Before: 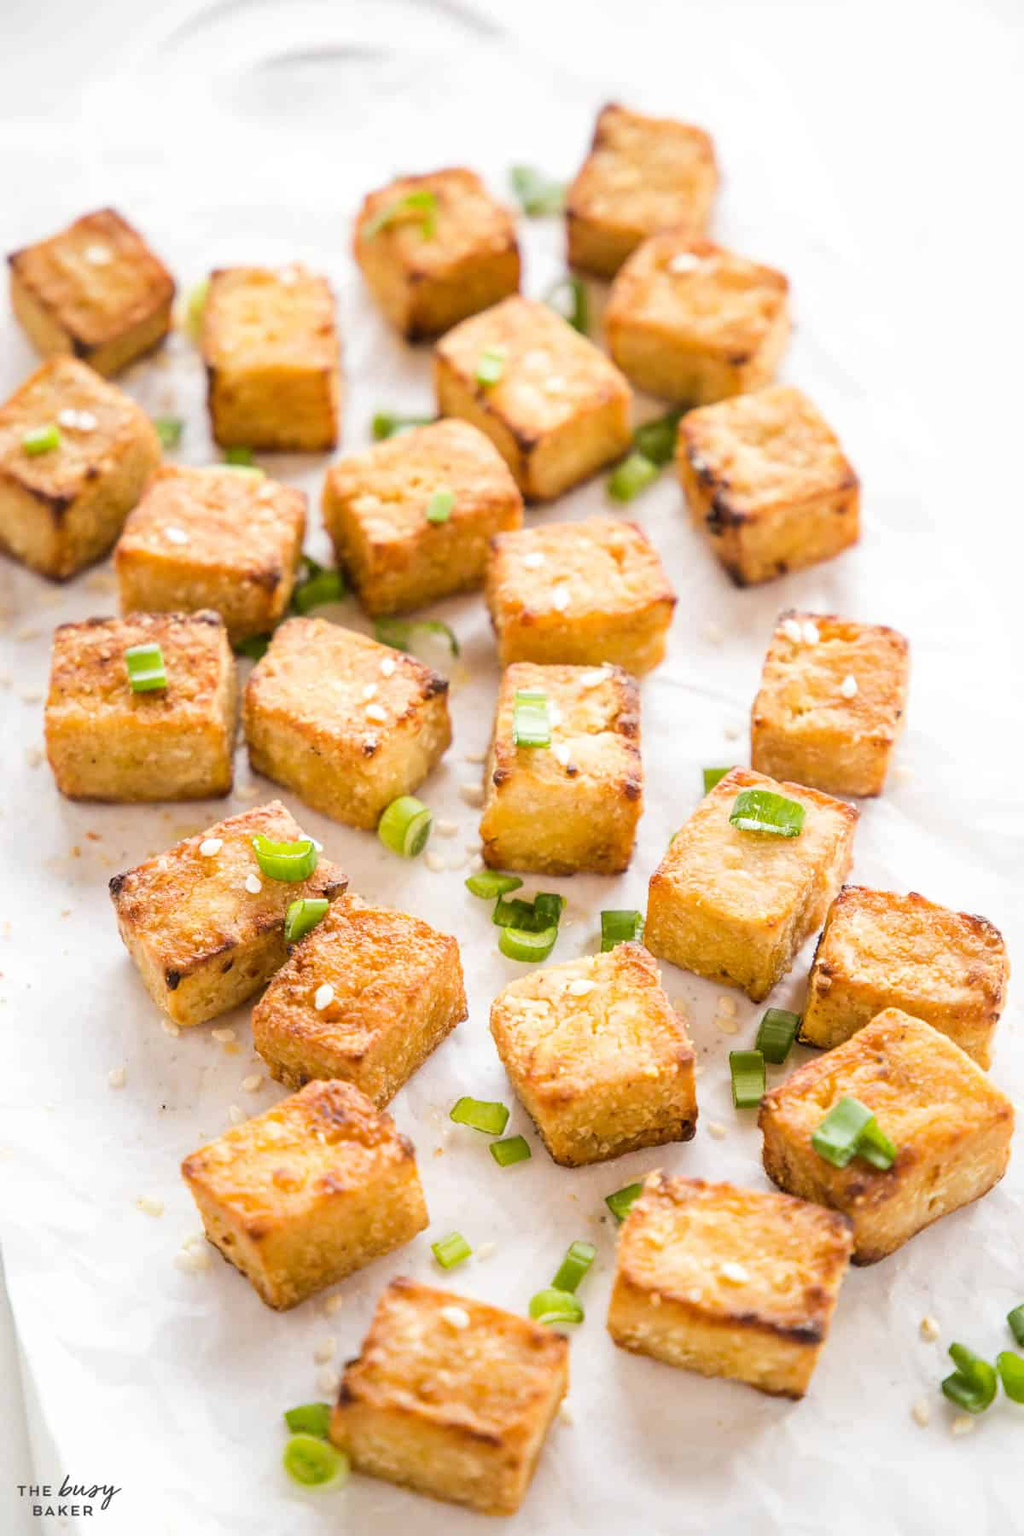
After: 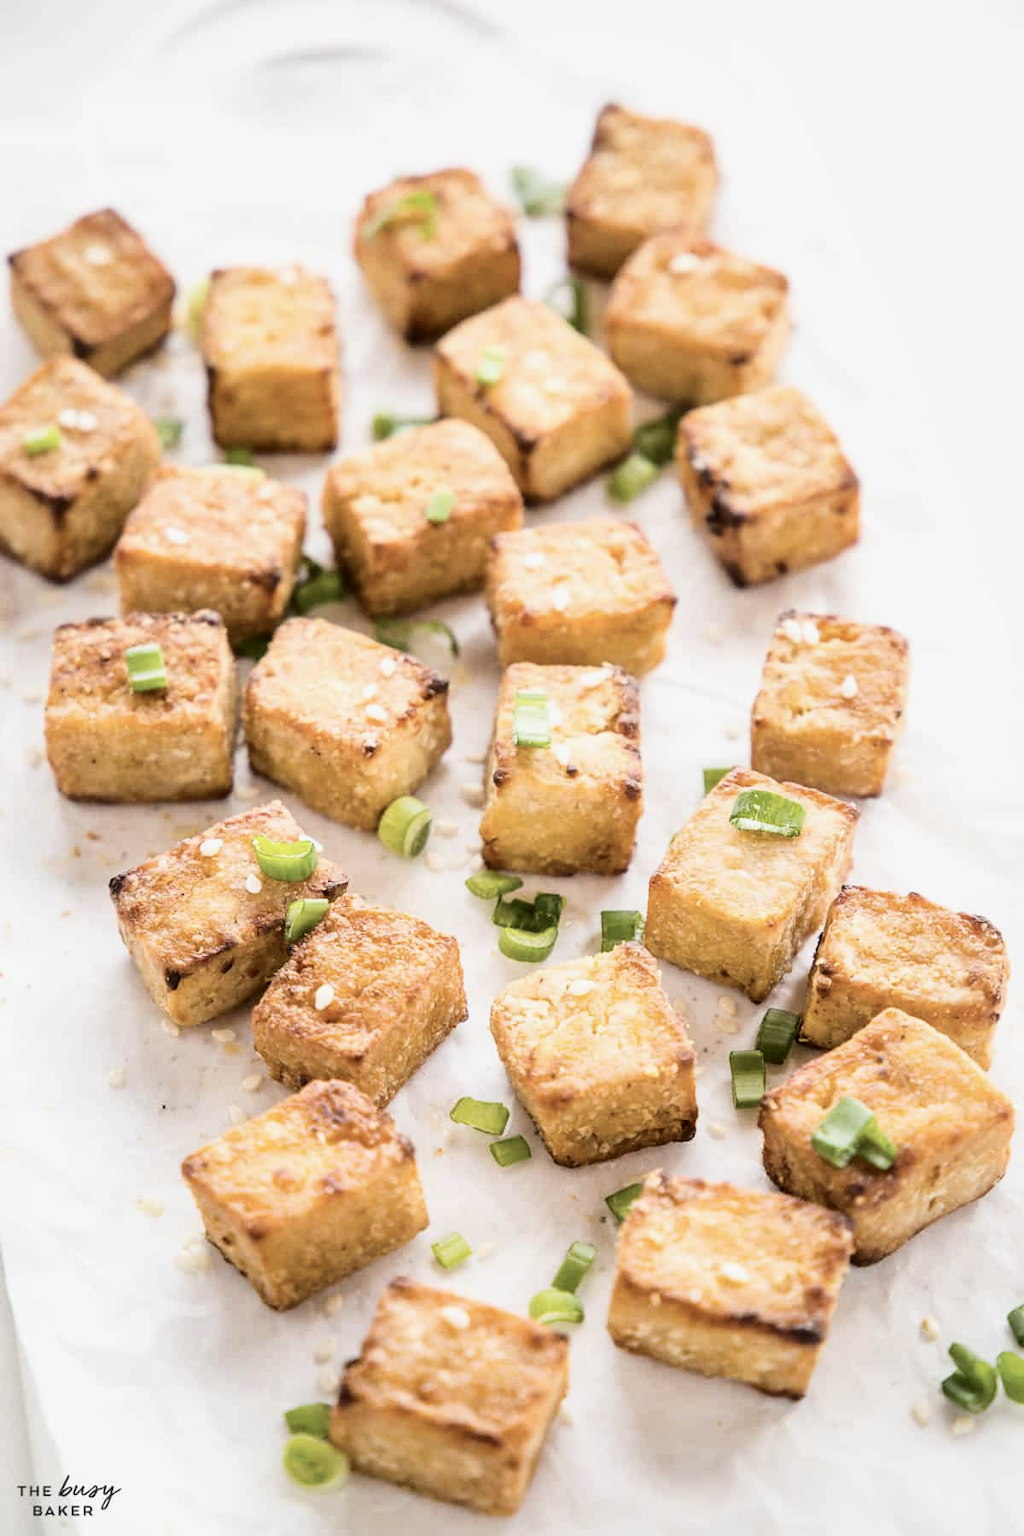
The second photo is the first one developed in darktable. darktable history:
contrast brightness saturation: contrast 0.25, saturation -0.31
shadows and highlights: shadows -20, white point adjustment -2, highlights -35
